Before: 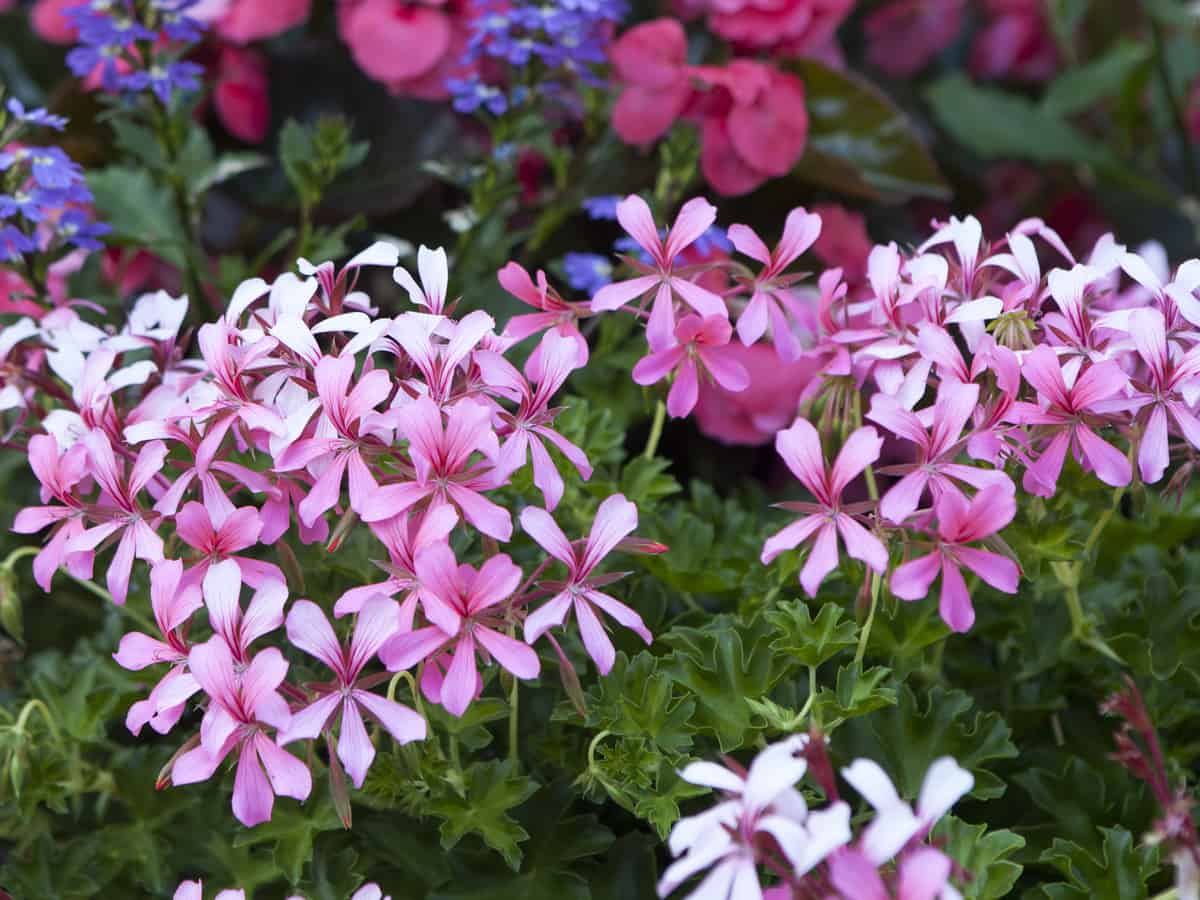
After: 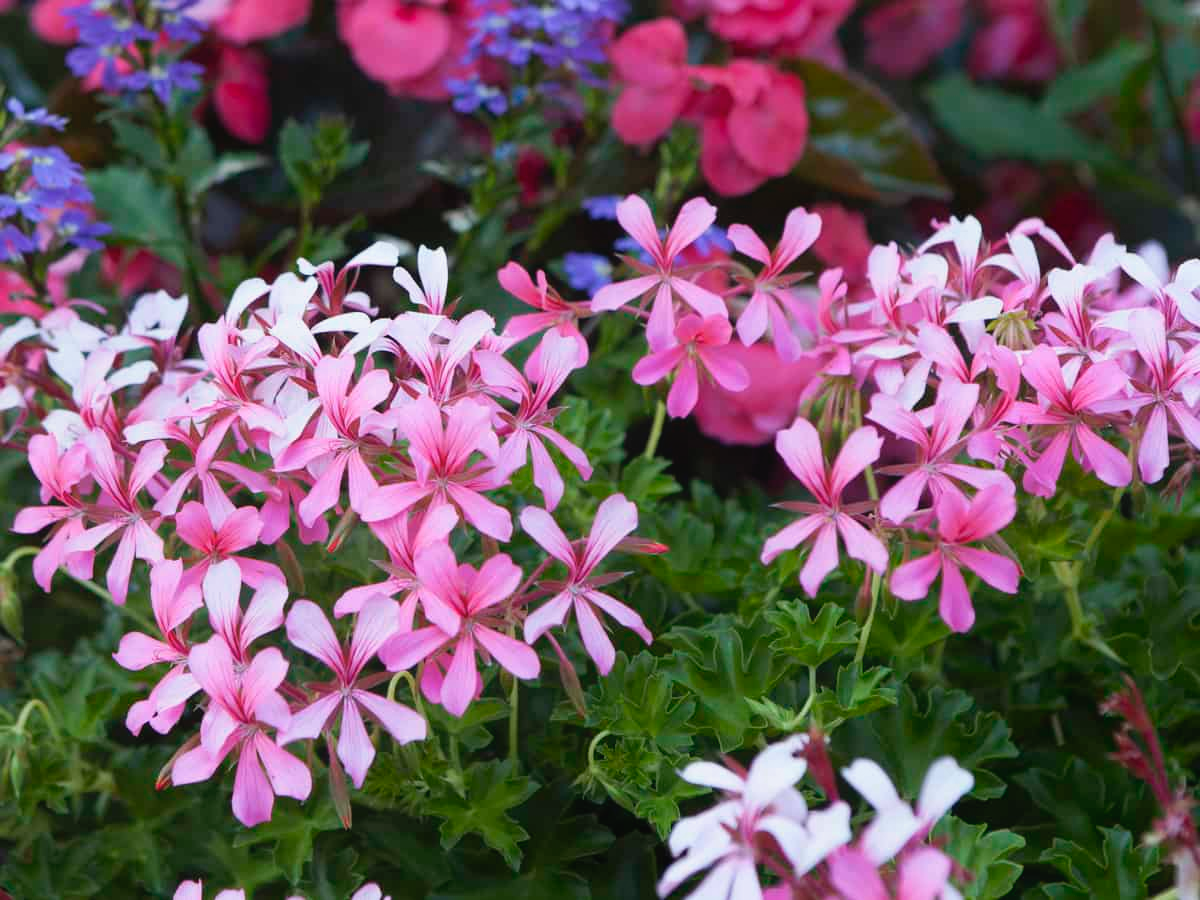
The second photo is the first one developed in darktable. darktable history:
contrast equalizer: y [[0.601, 0.6, 0.598, 0.598, 0.6, 0.601], [0.5 ×6], [0.5 ×6], [0 ×6], [0 ×6]], mix -0.298
